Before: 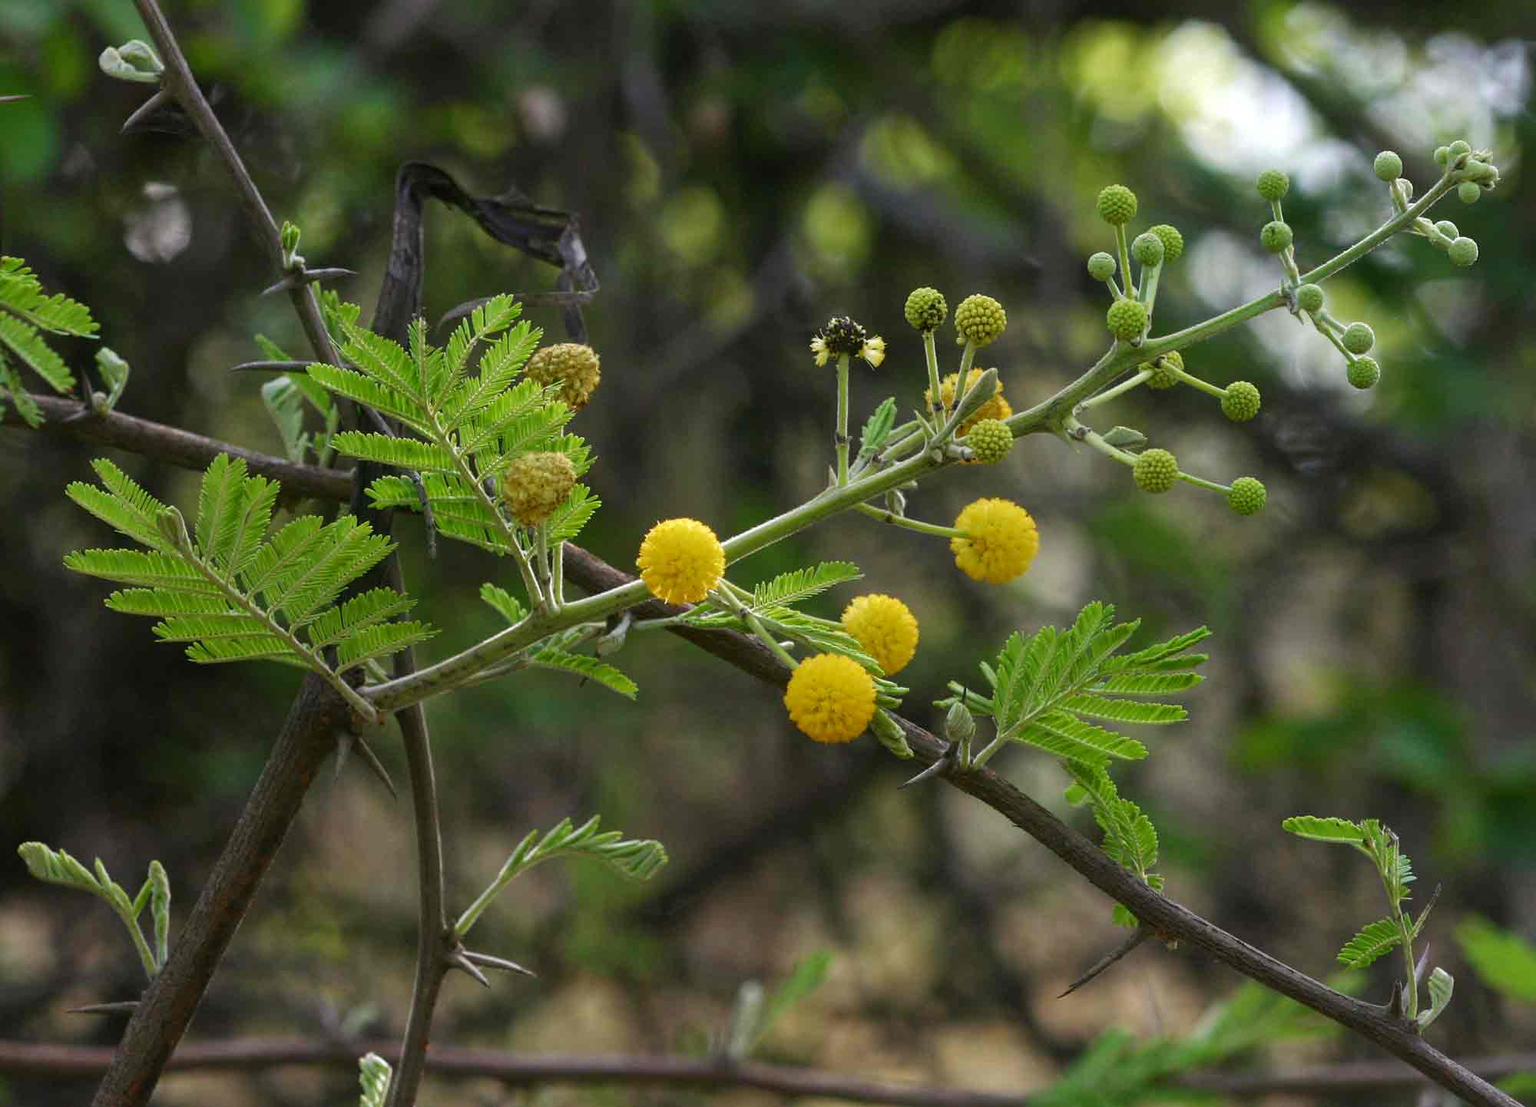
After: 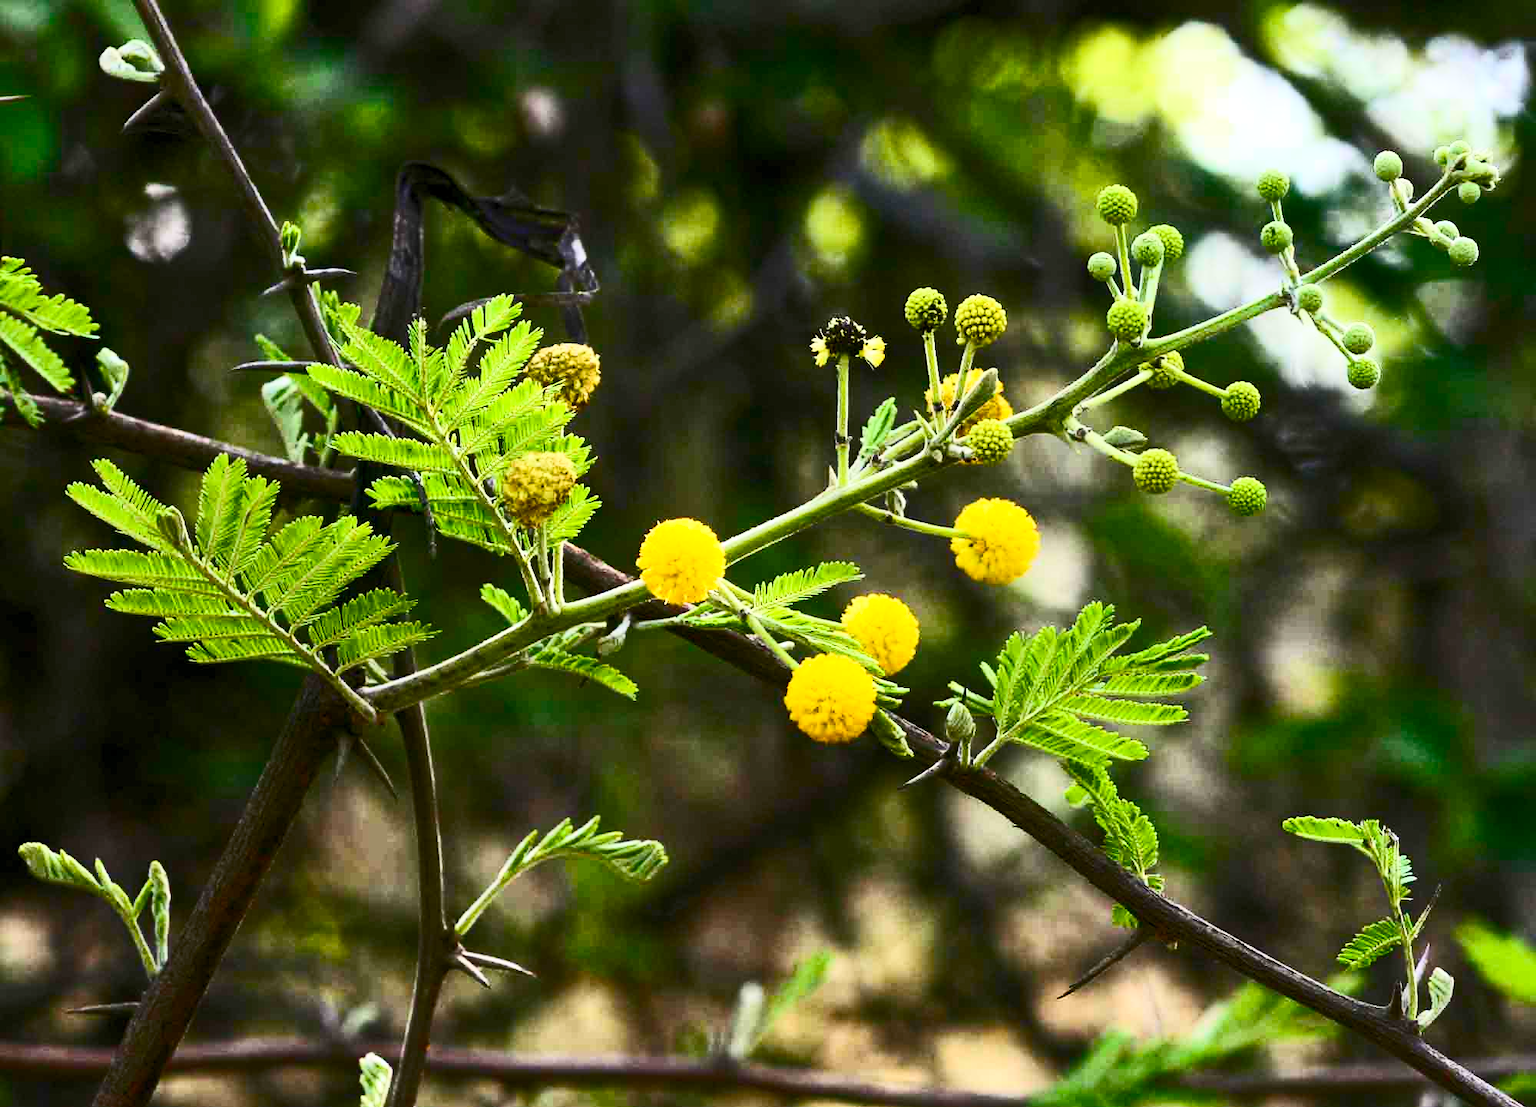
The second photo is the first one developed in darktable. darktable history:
contrast brightness saturation: contrast 0.62, brightness 0.34, saturation 0.14
color balance rgb: global offset › luminance -0.51%, perceptual saturation grading › global saturation 27.53%, perceptual saturation grading › highlights -25%, perceptual saturation grading › shadows 25%, perceptual brilliance grading › highlights 6.62%, perceptual brilliance grading › mid-tones 17.07%, perceptual brilliance grading › shadows -5.23%
